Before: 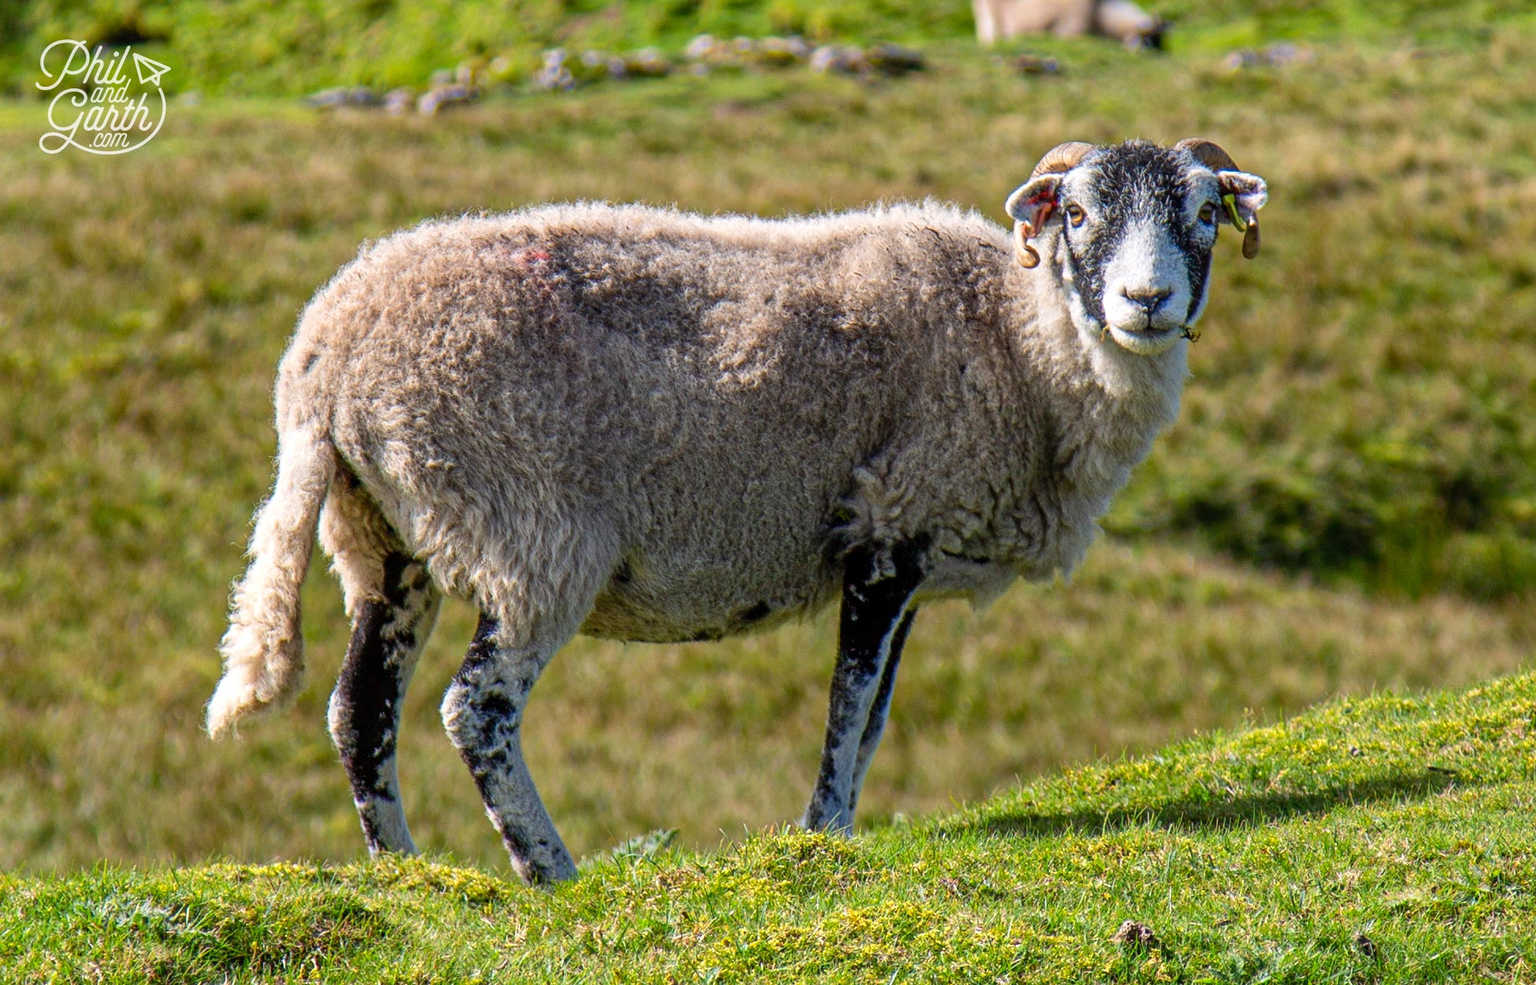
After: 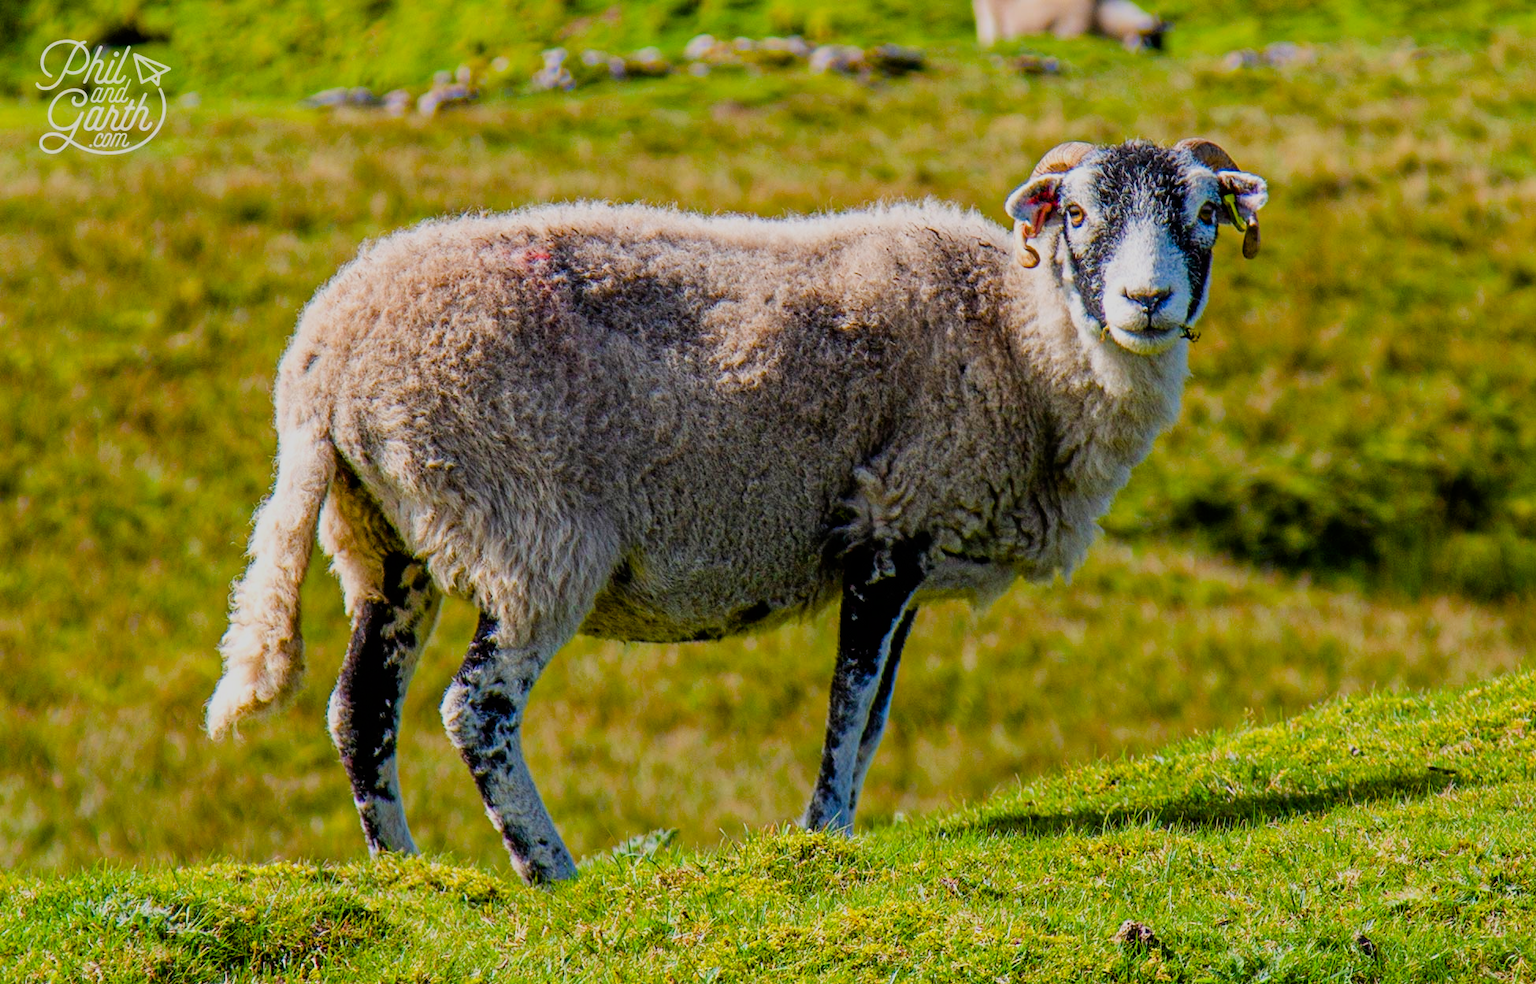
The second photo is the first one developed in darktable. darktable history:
color balance rgb: perceptual saturation grading › global saturation 40.923%, perceptual saturation grading › highlights -25.483%, perceptual saturation grading › mid-tones 35.214%, perceptual saturation grading › shadows 35.293%
filmic rgb: black relative exposure -7.65 EV, white relative exposure 4.56 EV, hardness 3.61, contrast 1.054
